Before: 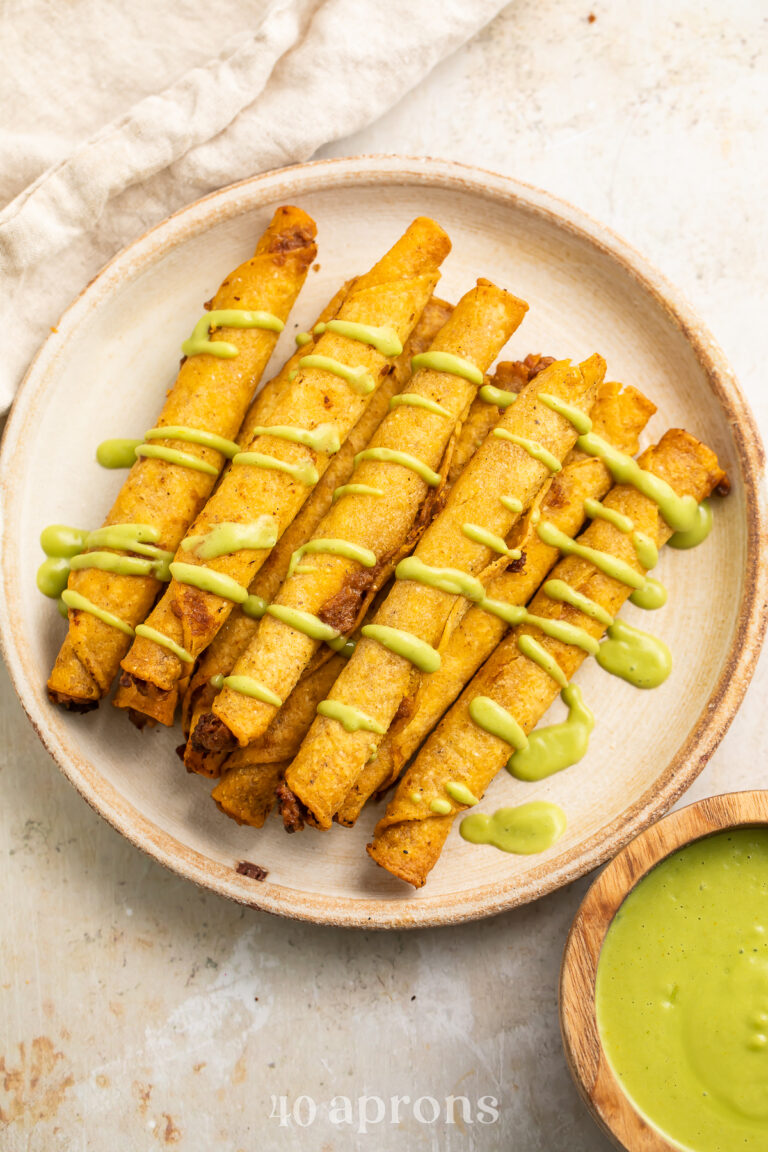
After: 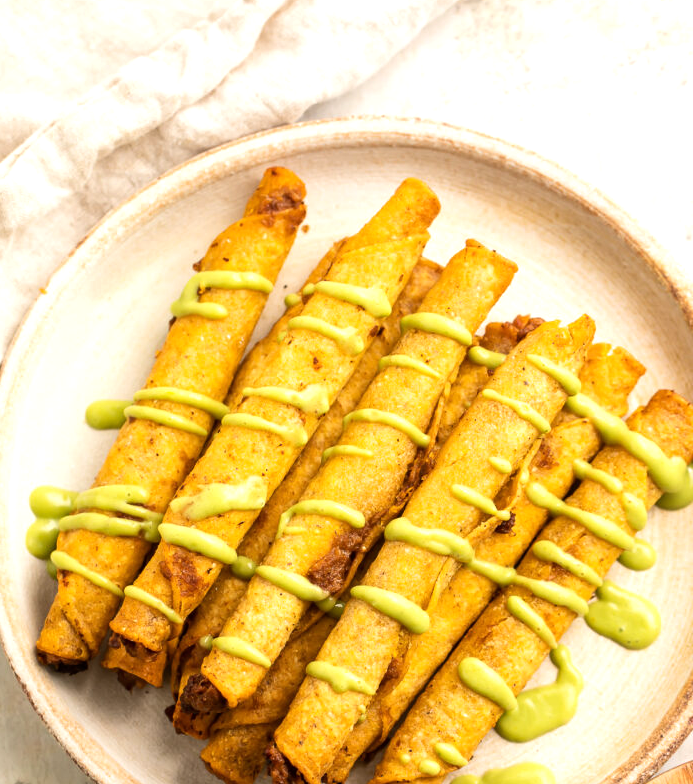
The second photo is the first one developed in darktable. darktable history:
crop: left 1.509%, top 3.452%, right 7.696%, bottom 28.452%
tone equalizer: -8 EV -0.417 EV, -7 EV -0.389 EV, -6 EV -0.333 EV, -5 EV -0.222 EV, -3 EV 0.222 EV, -2 EV 0.333 EV, -1 EV 0.389 EV, +0 EV 0.417 EV, edges refinement/feathering 500, mask exposure compensation -1.57 EV, preserve details no
